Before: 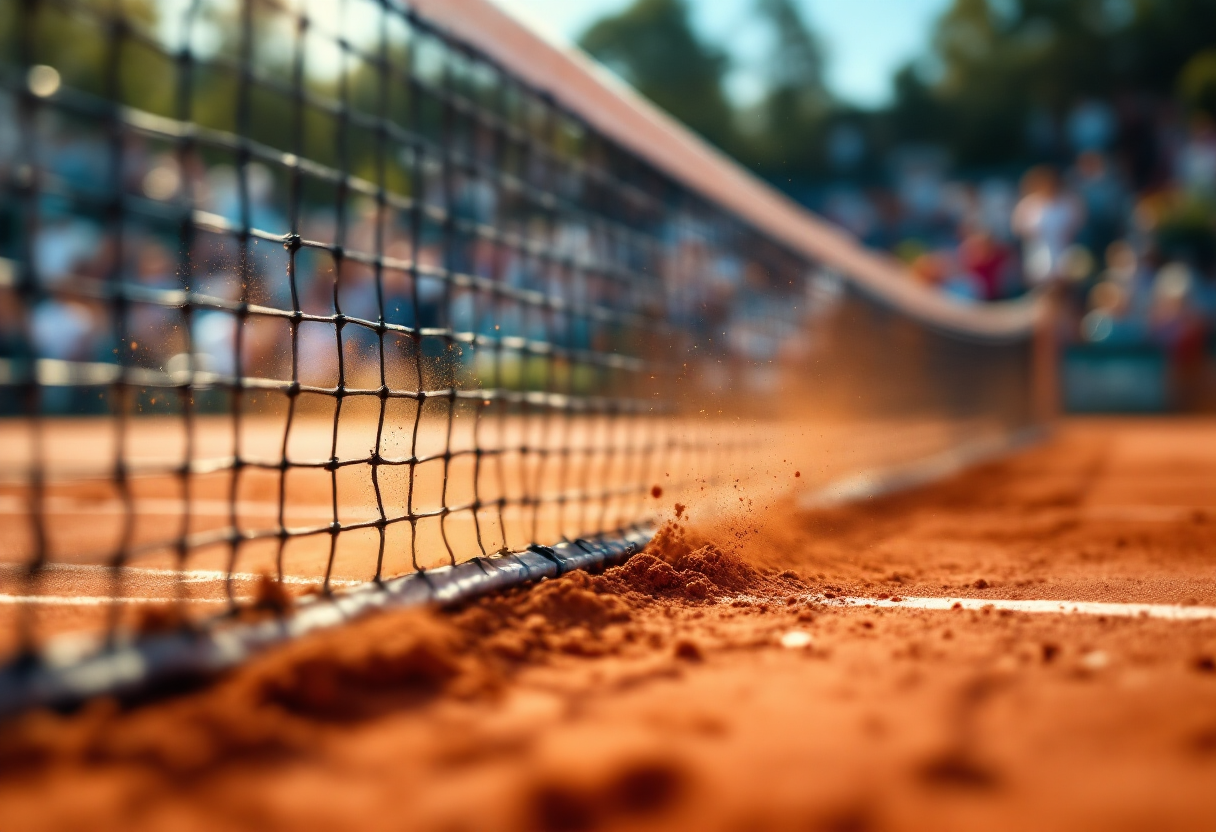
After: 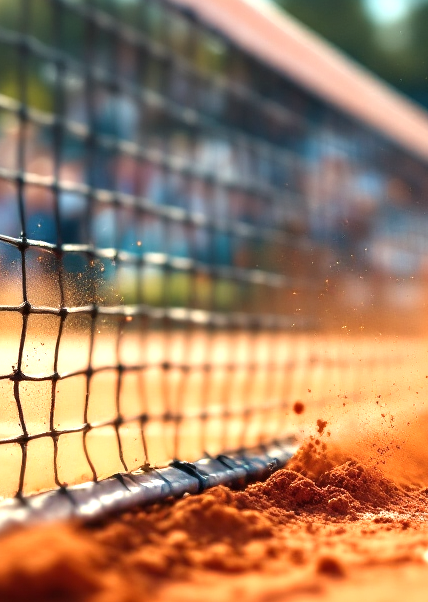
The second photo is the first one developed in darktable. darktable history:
exposure: black level correction 0, exposure 0.7 EV, compensate exposure bias true, compensate highlight preservation false
crop and rotate: left 29.476%, top 10.214%, right 35.32%, bottom 17.333%
